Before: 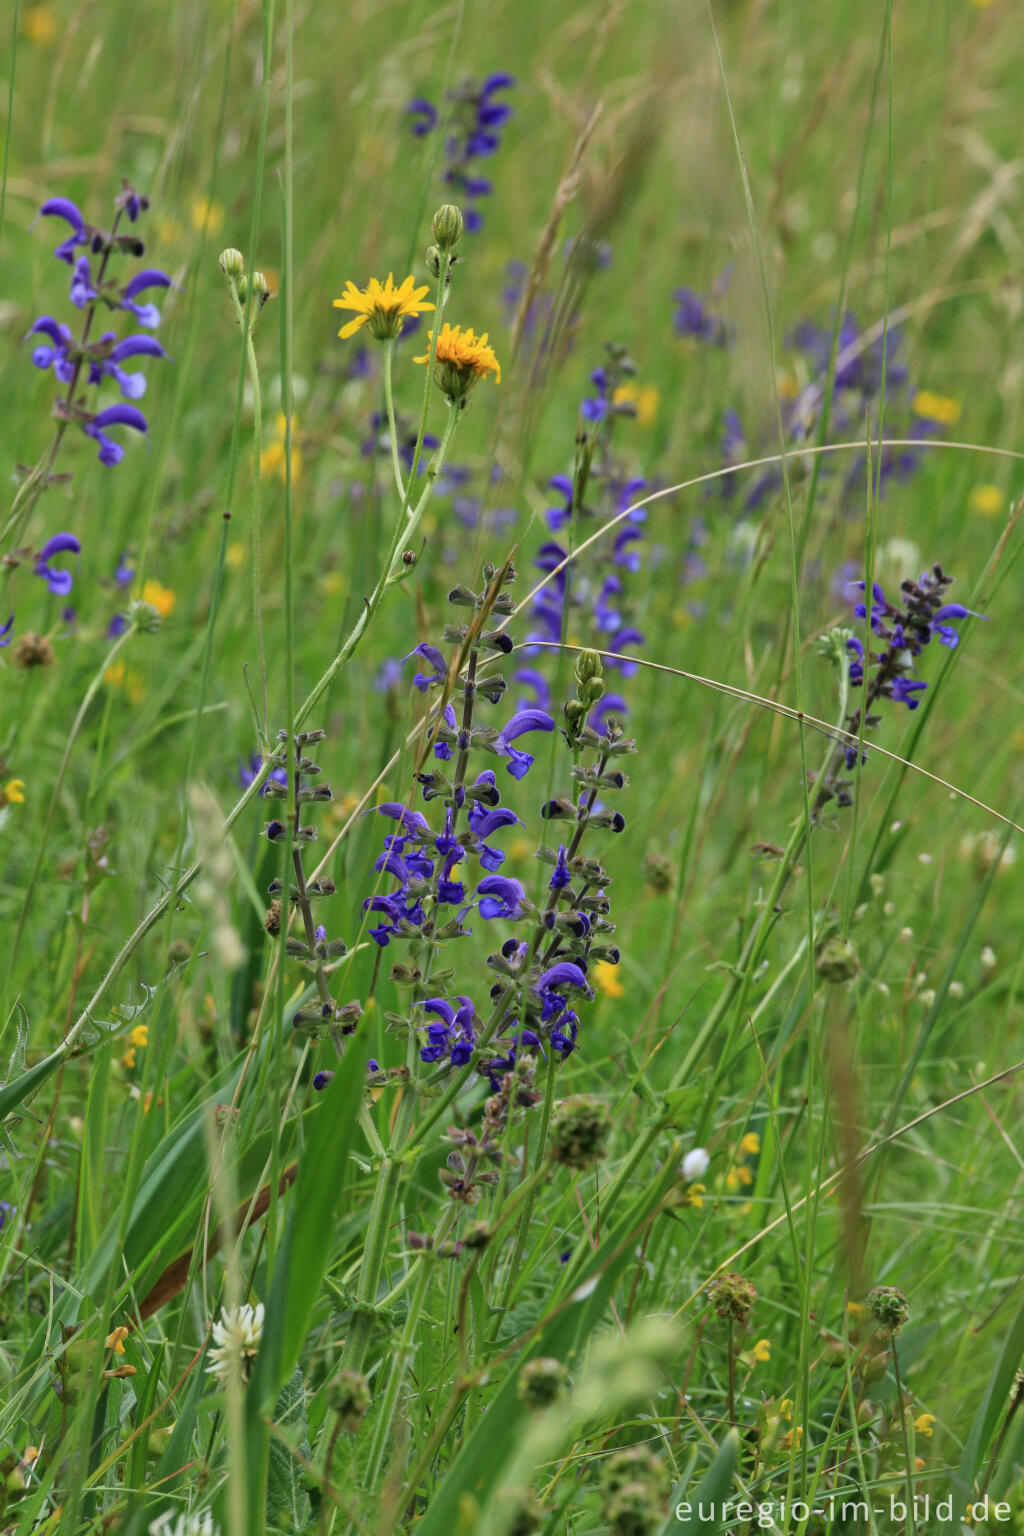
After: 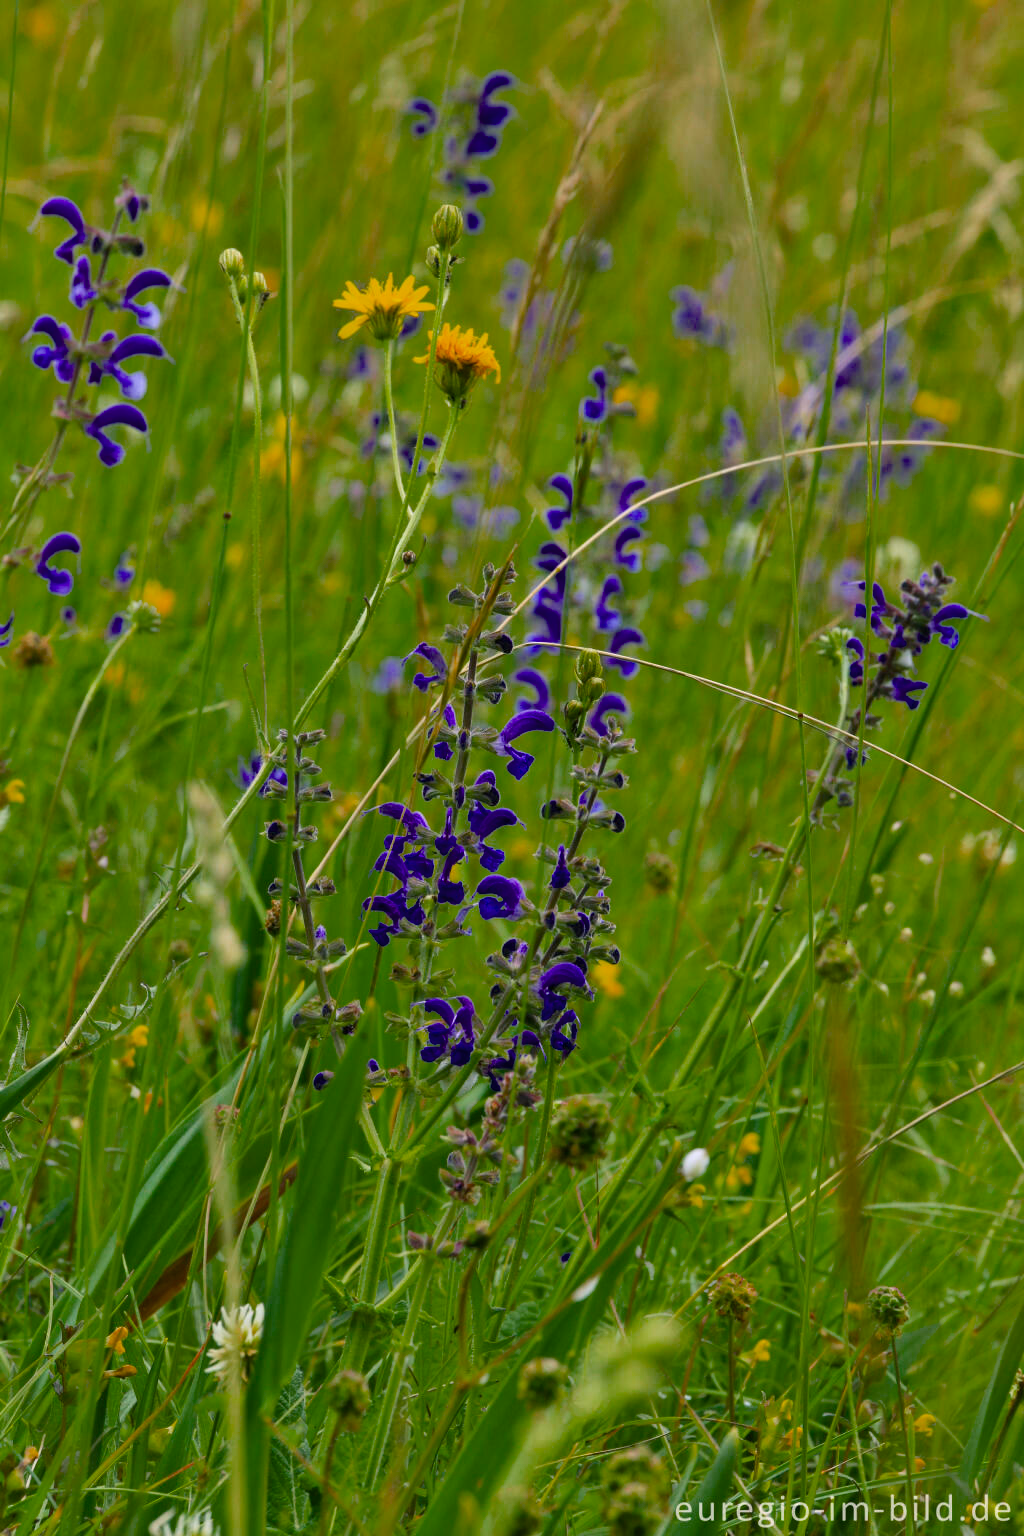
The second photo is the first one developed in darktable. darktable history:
color balance rgb: power › hue 60.57°, highlights gain › chroma 1.355%, highlights gain › hue 56.45°, perceptual saturation grading › global saturation 25.703%, global vibrance 16.194%, saturation formula JzAzBz (2021)
contrast brightness saturation: saturation -0.069
